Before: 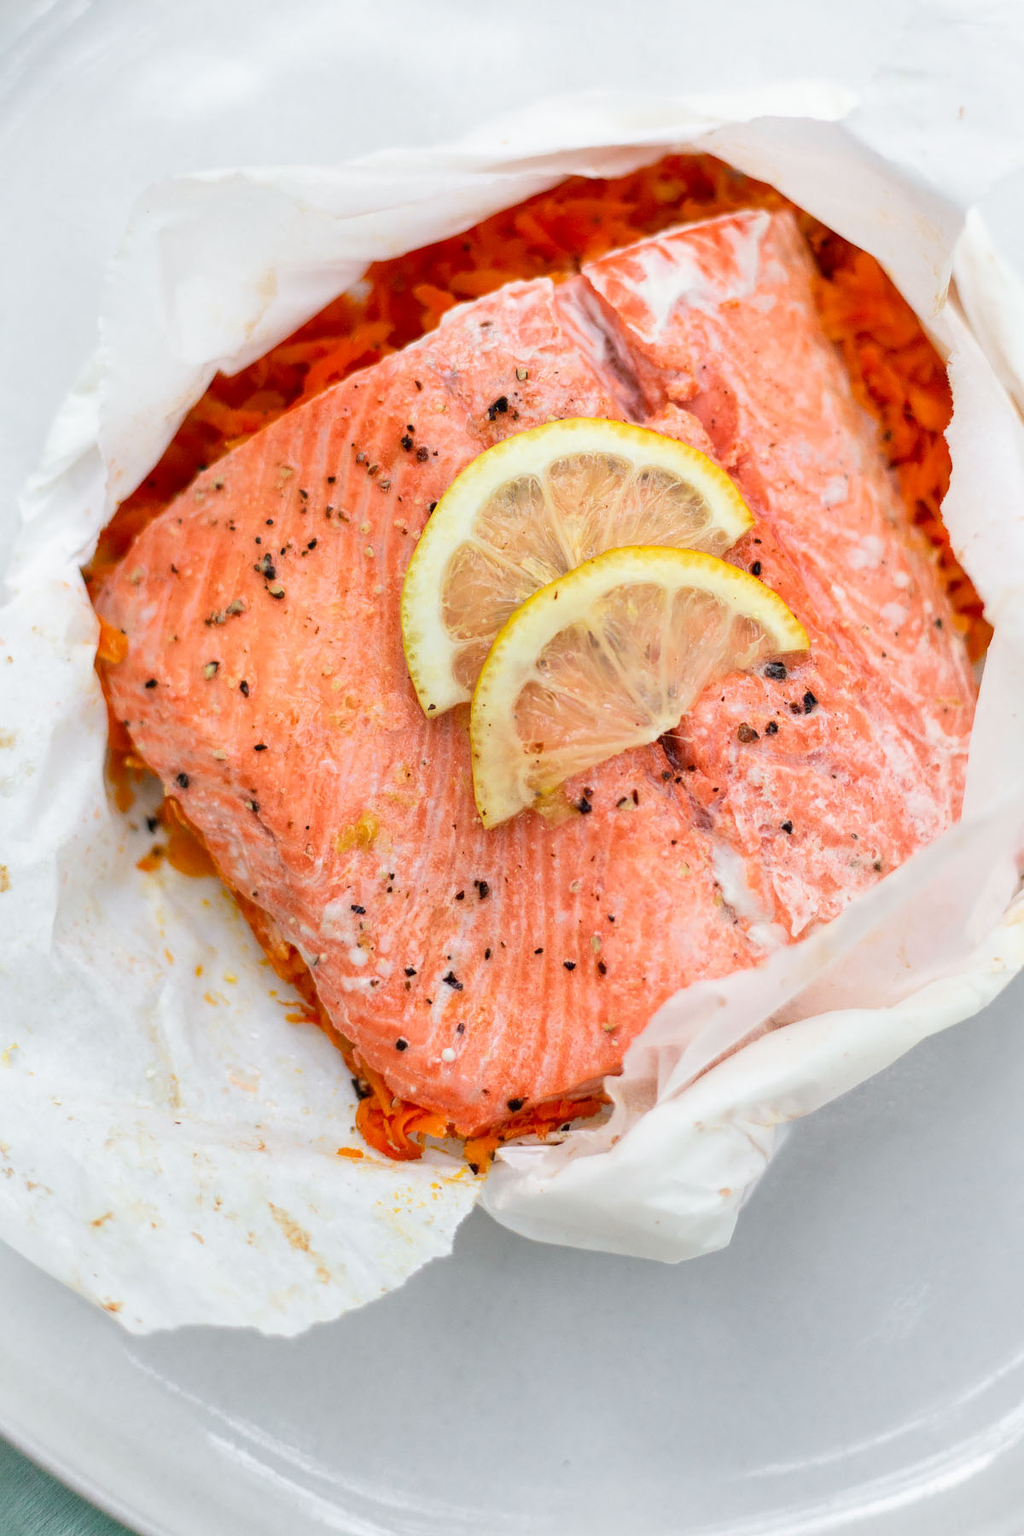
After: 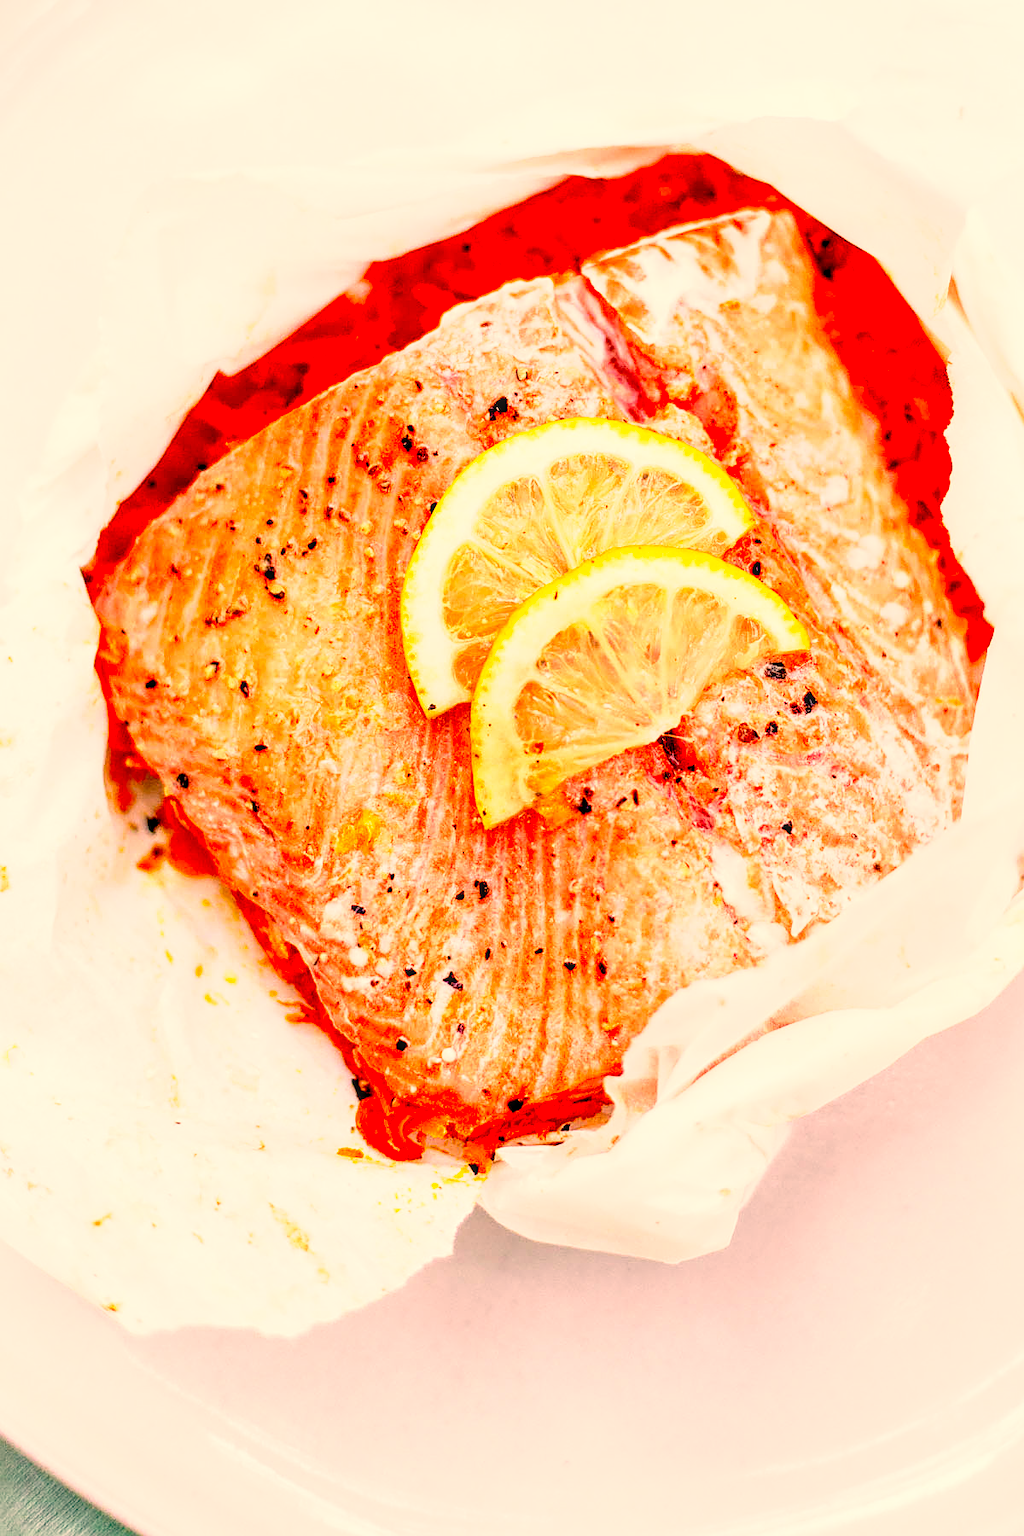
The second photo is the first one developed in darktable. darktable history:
exposure: black level correction 0.039, exposure 0.5 EV, compensate highlight preservation false
color correction: highlights a* 21.95, highlights b* 21.84
local contrast: on, module defaults
sharpen: on, module defaults
contrast brightness saturation: brightness 0.09, saturation 0.192
base curve: curves: ch0 [(0, 0) (0.688, 0.865) (1, 1)], preserve colors none
tone equalizer: on, module defaults
